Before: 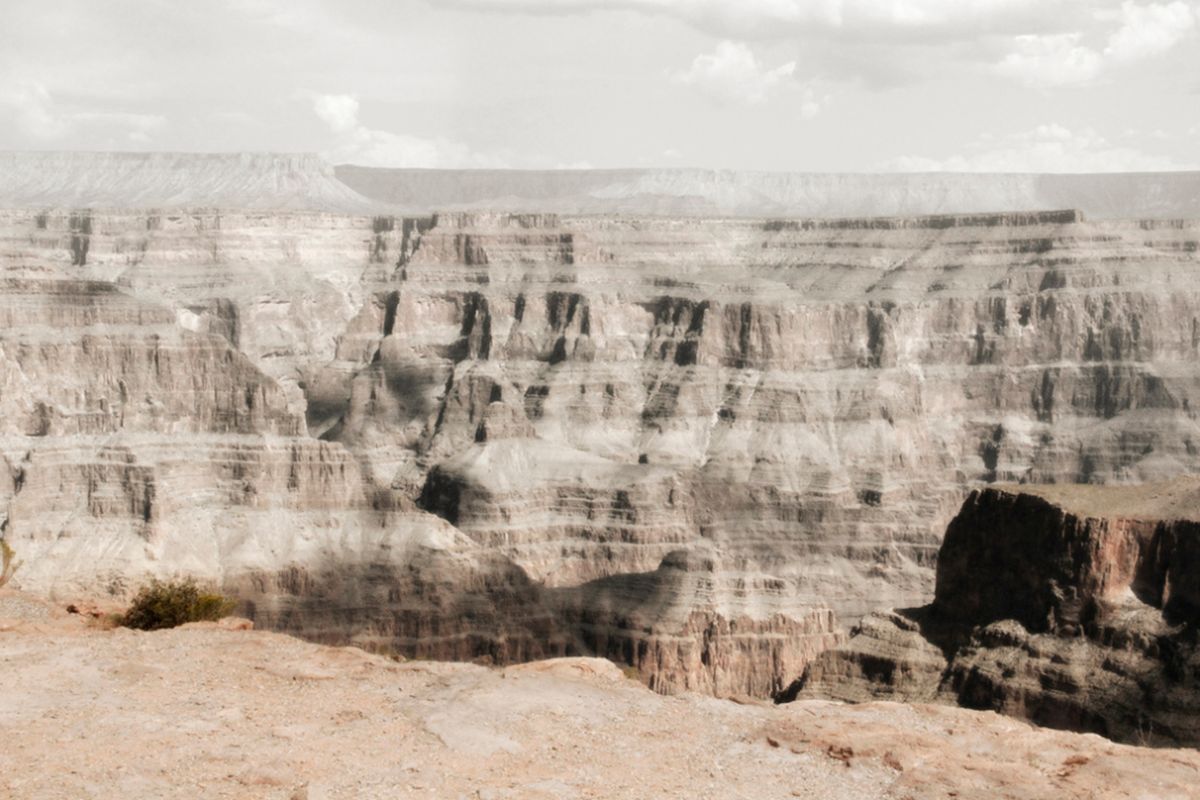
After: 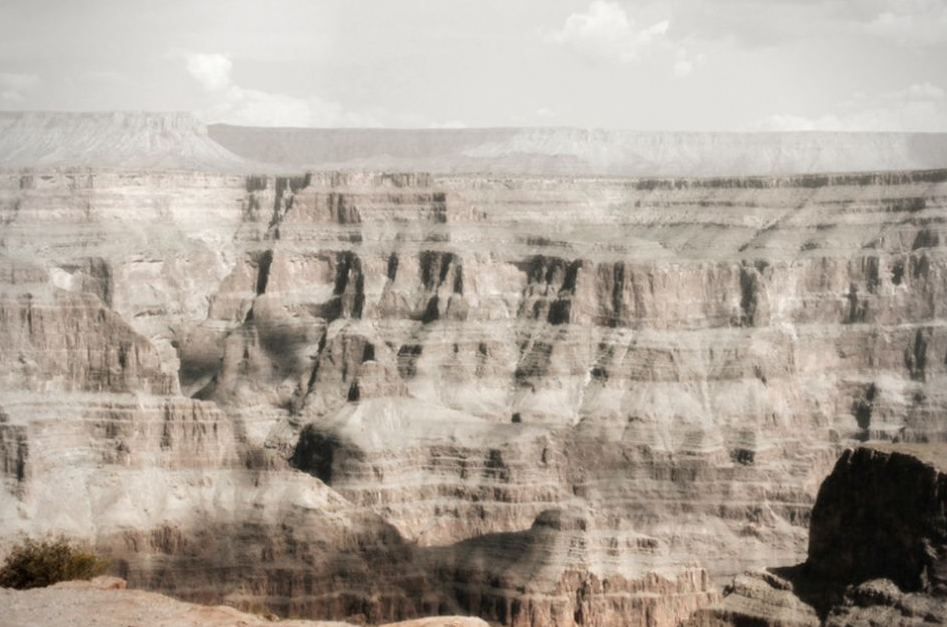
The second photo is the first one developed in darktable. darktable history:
vignetting: fall-off radius 61.23%, brightness -0.525, saturation -0.513
crop and rotate: left 10.615%, top 5.155%, right 10.437%, bottom 16.44%
